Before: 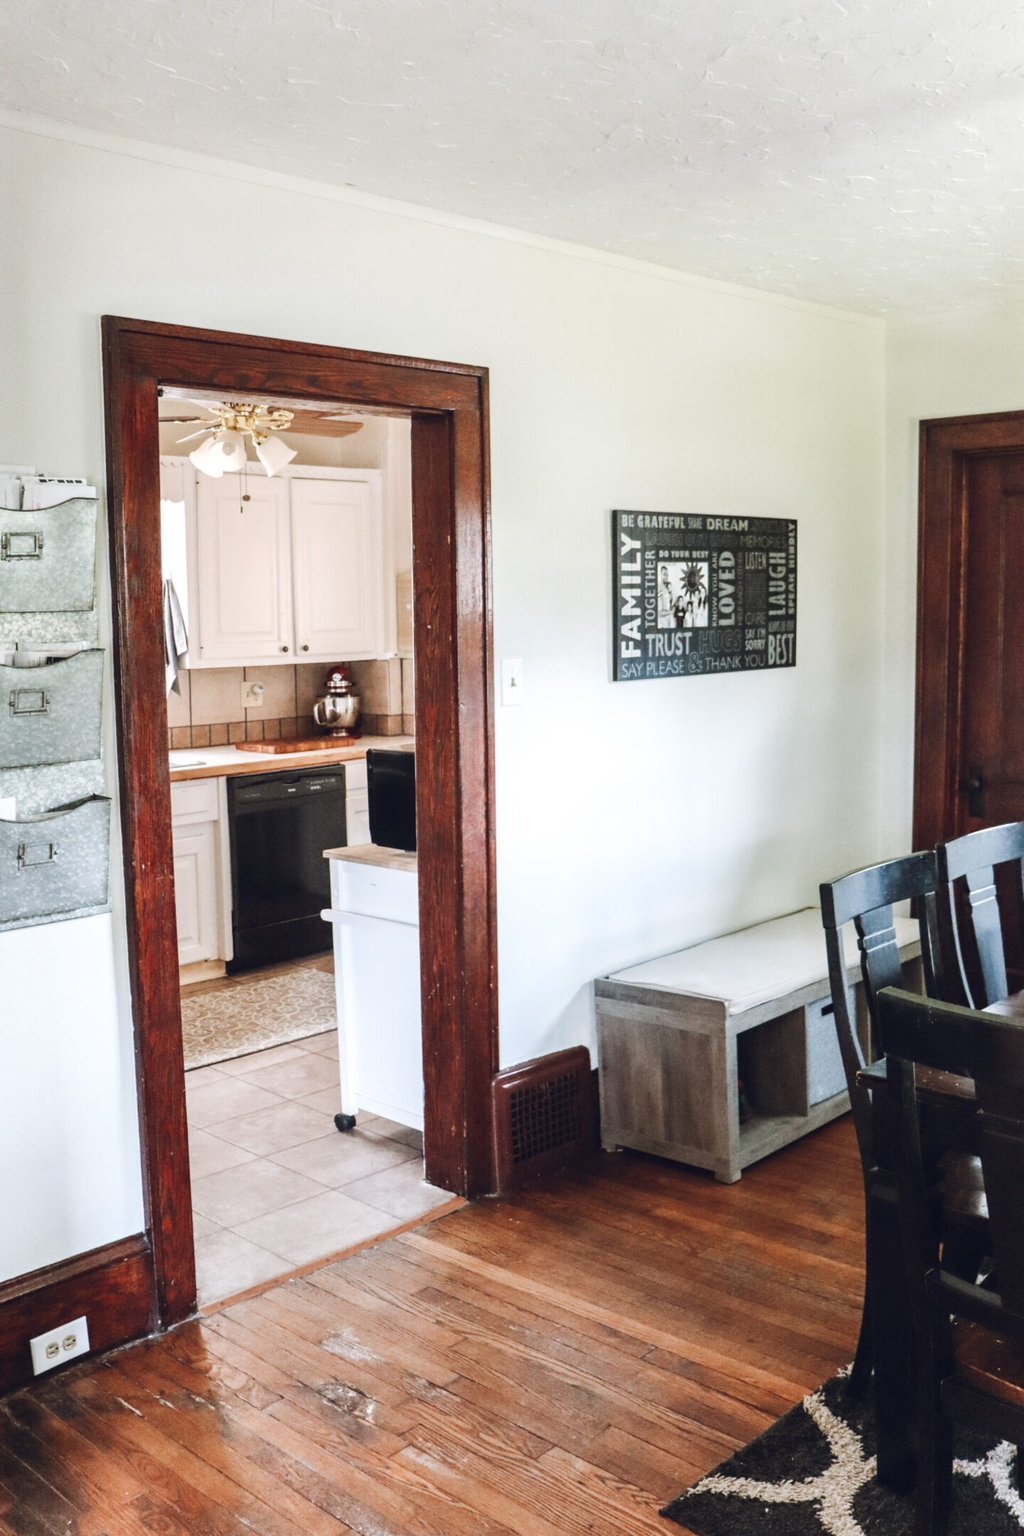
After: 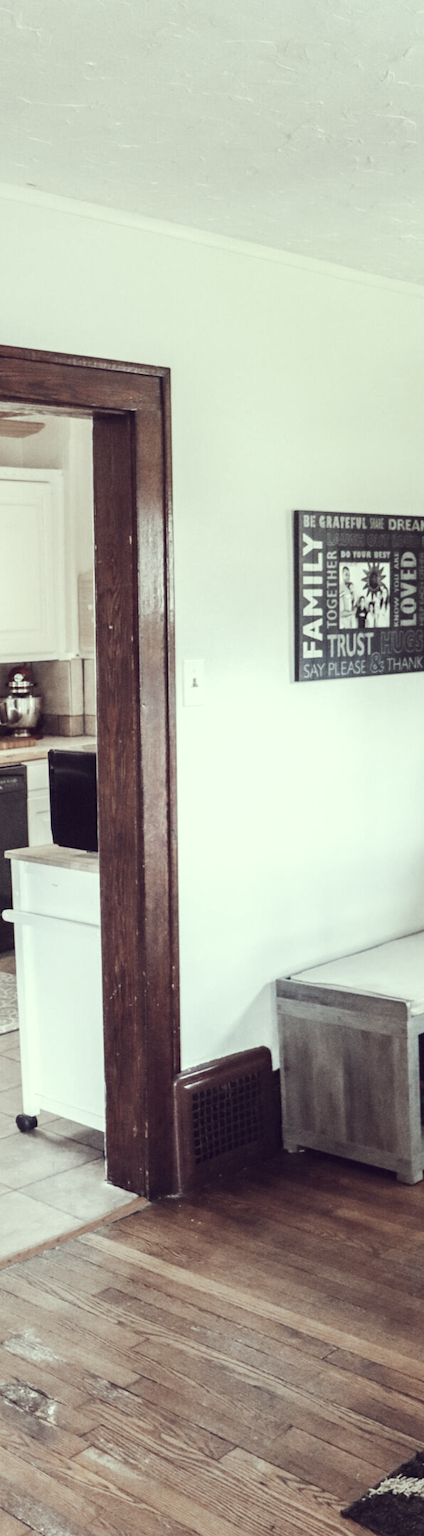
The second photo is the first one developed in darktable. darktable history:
color correction: highlights a* -20.27, highlights b* 20.81, shadows a* 19.82, shadows b* -19.66, saturation 0.42
crop: left 31.141%, right 27.352%
